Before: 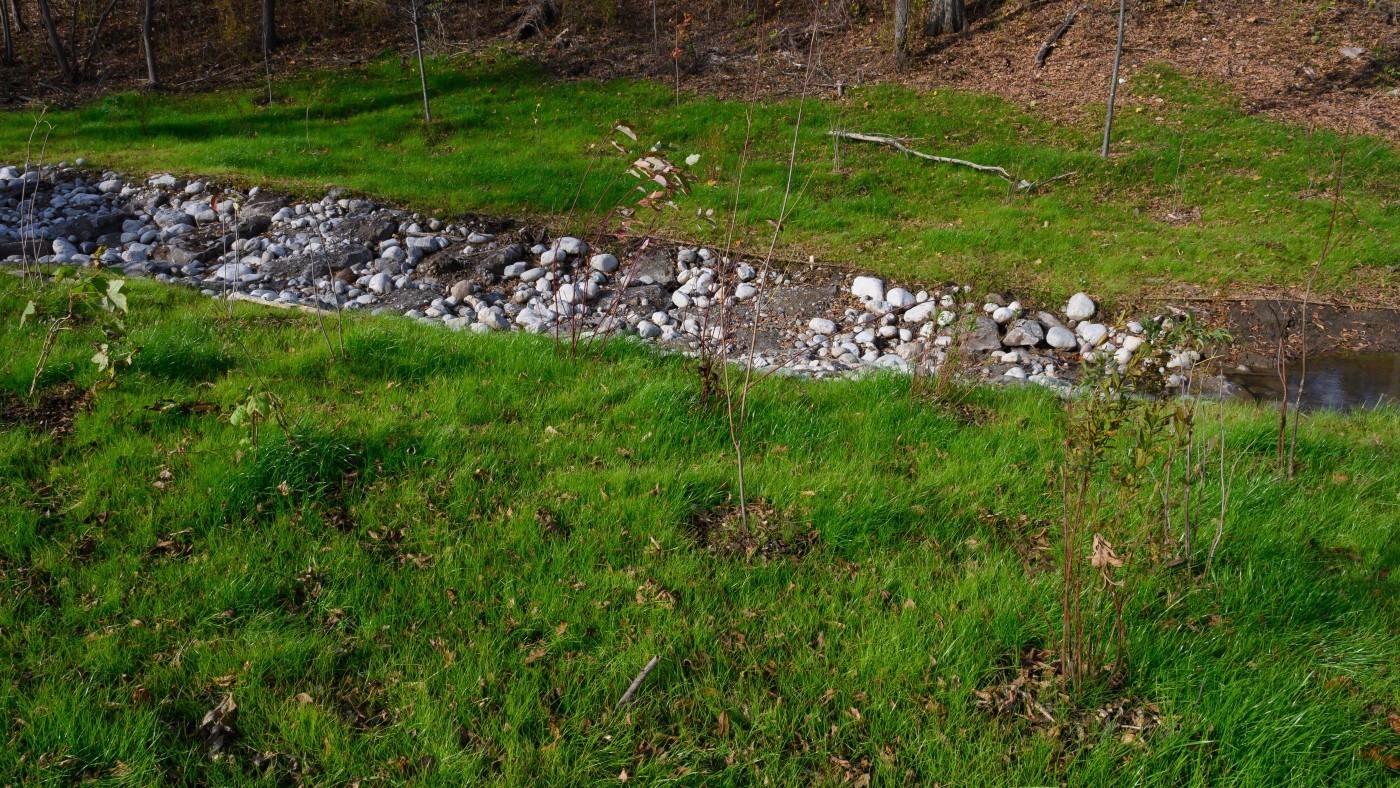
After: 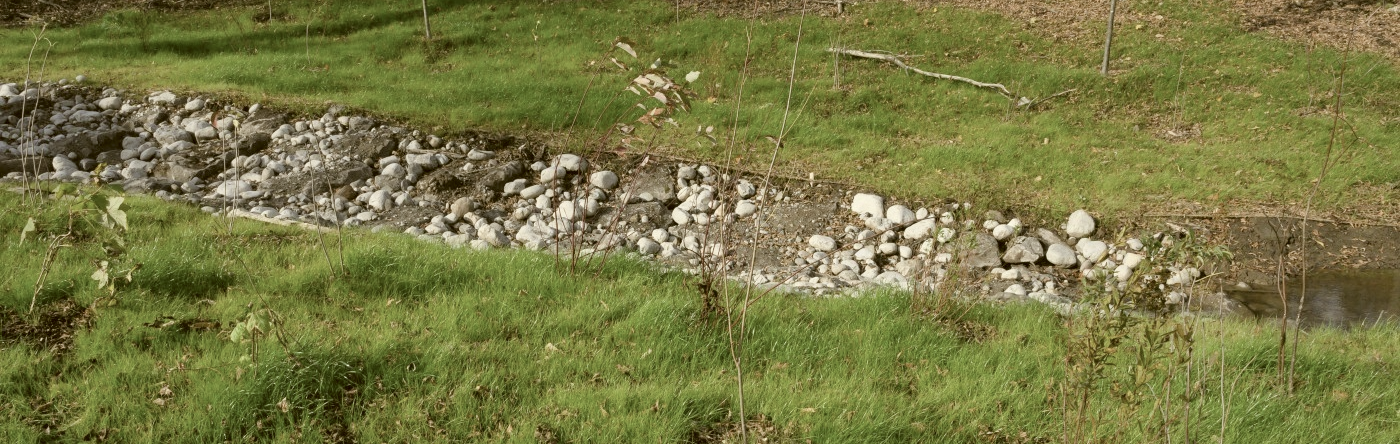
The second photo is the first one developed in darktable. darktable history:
contrast brightness saturation: brightness 0.185, saturation -0.488
shadows and highlights: soften with gaussian
crop and rotate: top 10.588%, bottom 33.045%
color correction: highlights a* -1.39, highlights b* 10.63, shadows a* 0.913, shadows b* 19.94
